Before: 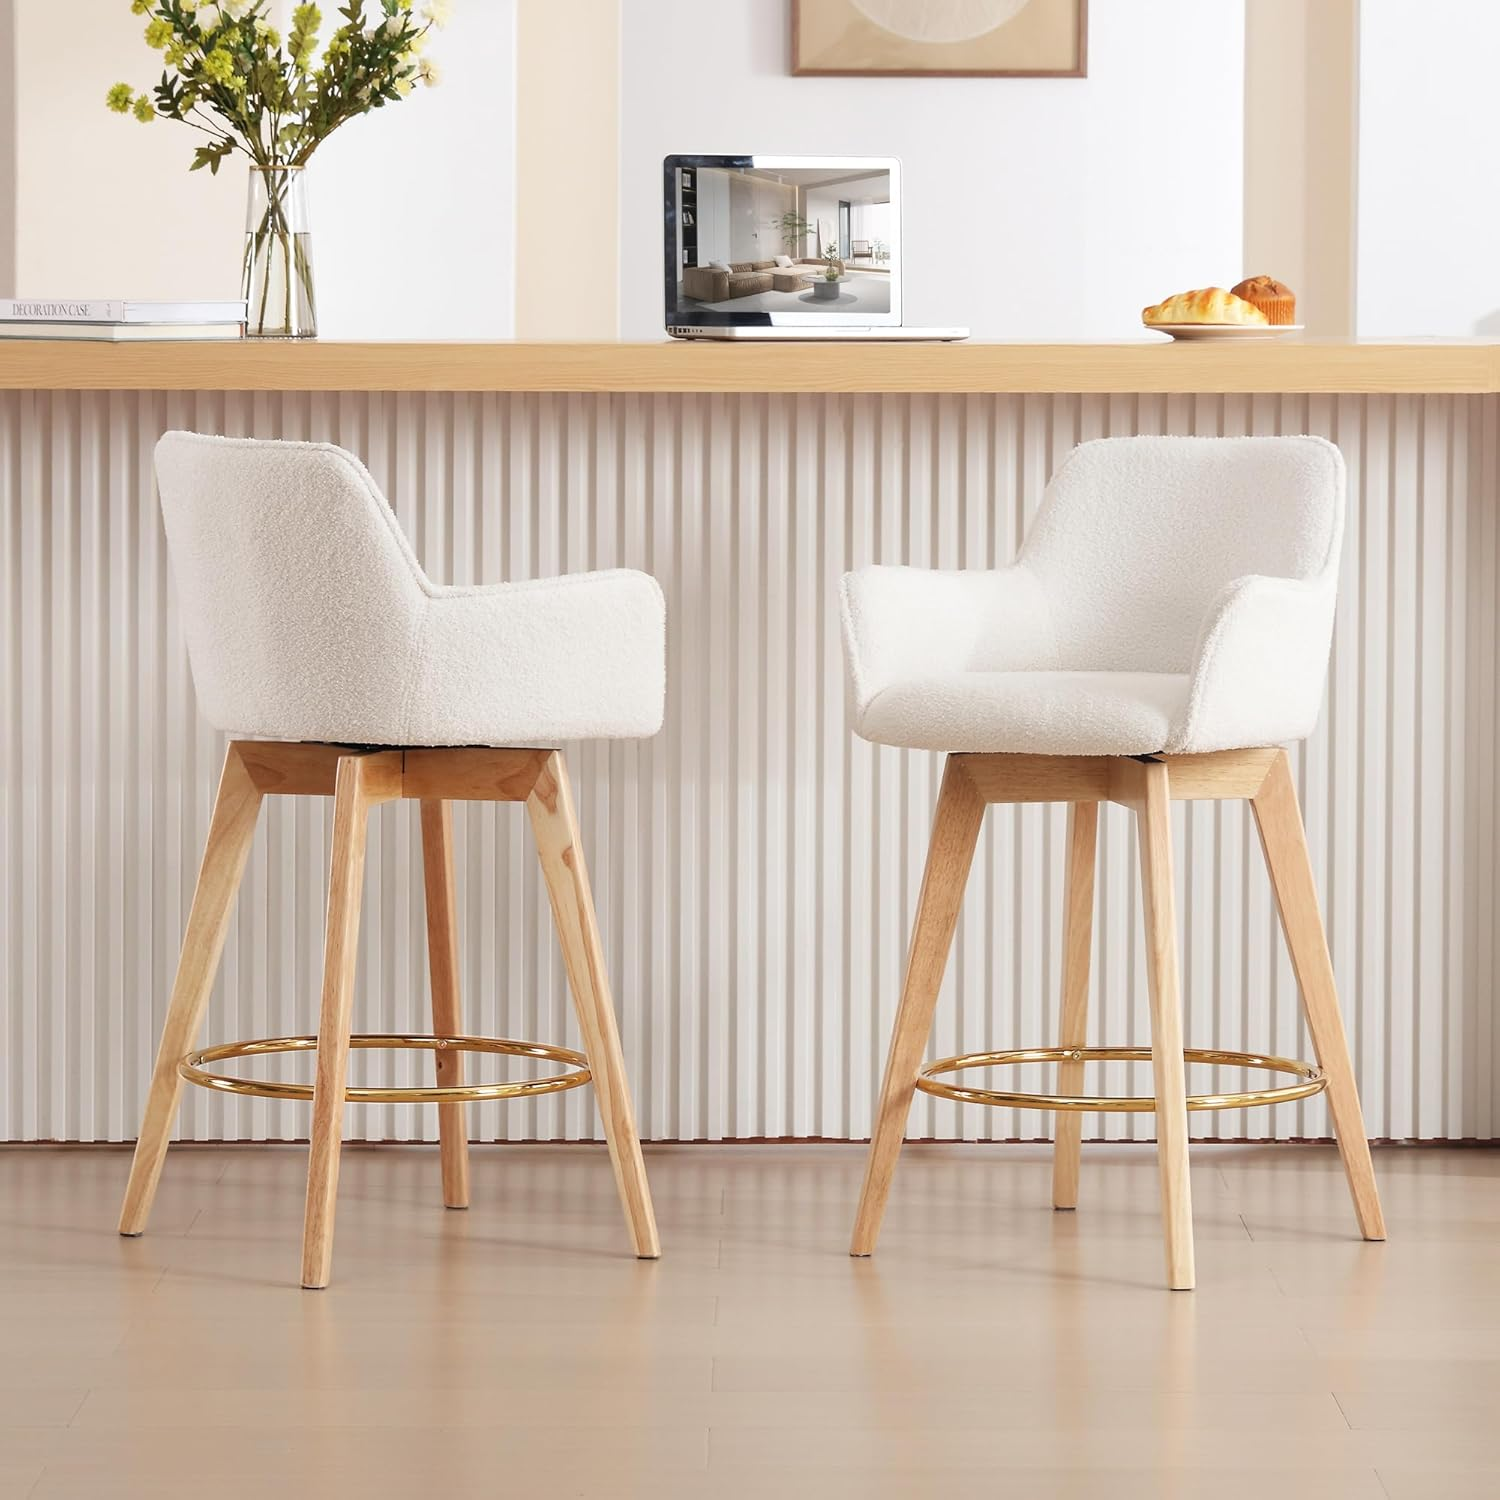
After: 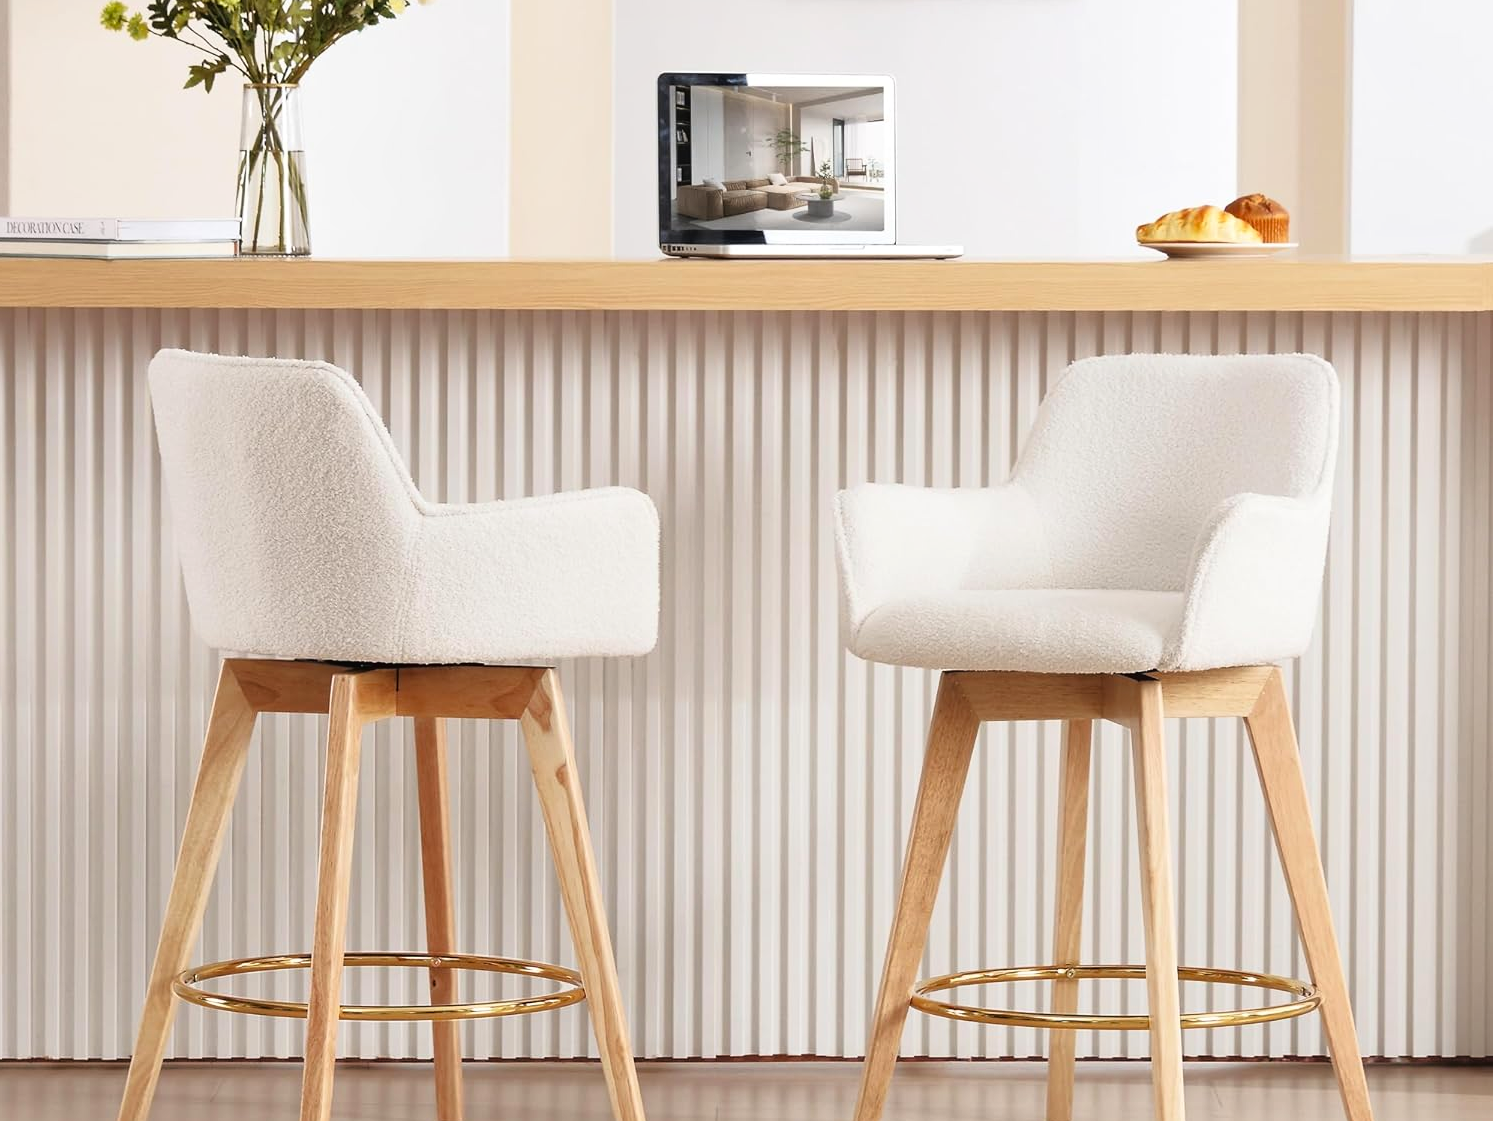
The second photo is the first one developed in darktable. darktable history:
crop: left 0.404%, top 5.475%, bottom 19.755%
shadows and highlights: shadows 32.38, highlights -32.47, soften with gaussian
tone curve: curves: ch0 [(0, 0.013) (0.117, 0.081) (0.257, 0.259) (0.408, 0.45) (0.611, 0.64) (0.81, 0.857) (1, 1)]; ch1 [(0, 0) (0.287, 0.198) (0.501, 0.506) (0.56, 0.584) (0.715, 0.741) (0.976, 0.992)]; ch2 [(0, 0) (0.369, 0.362) (0.5, 0.5) (0.537, 0.547) (0.59, 0.603) (0.681, 0.754) (1, 1)], color space Lab, linked channels, preserve colors none
